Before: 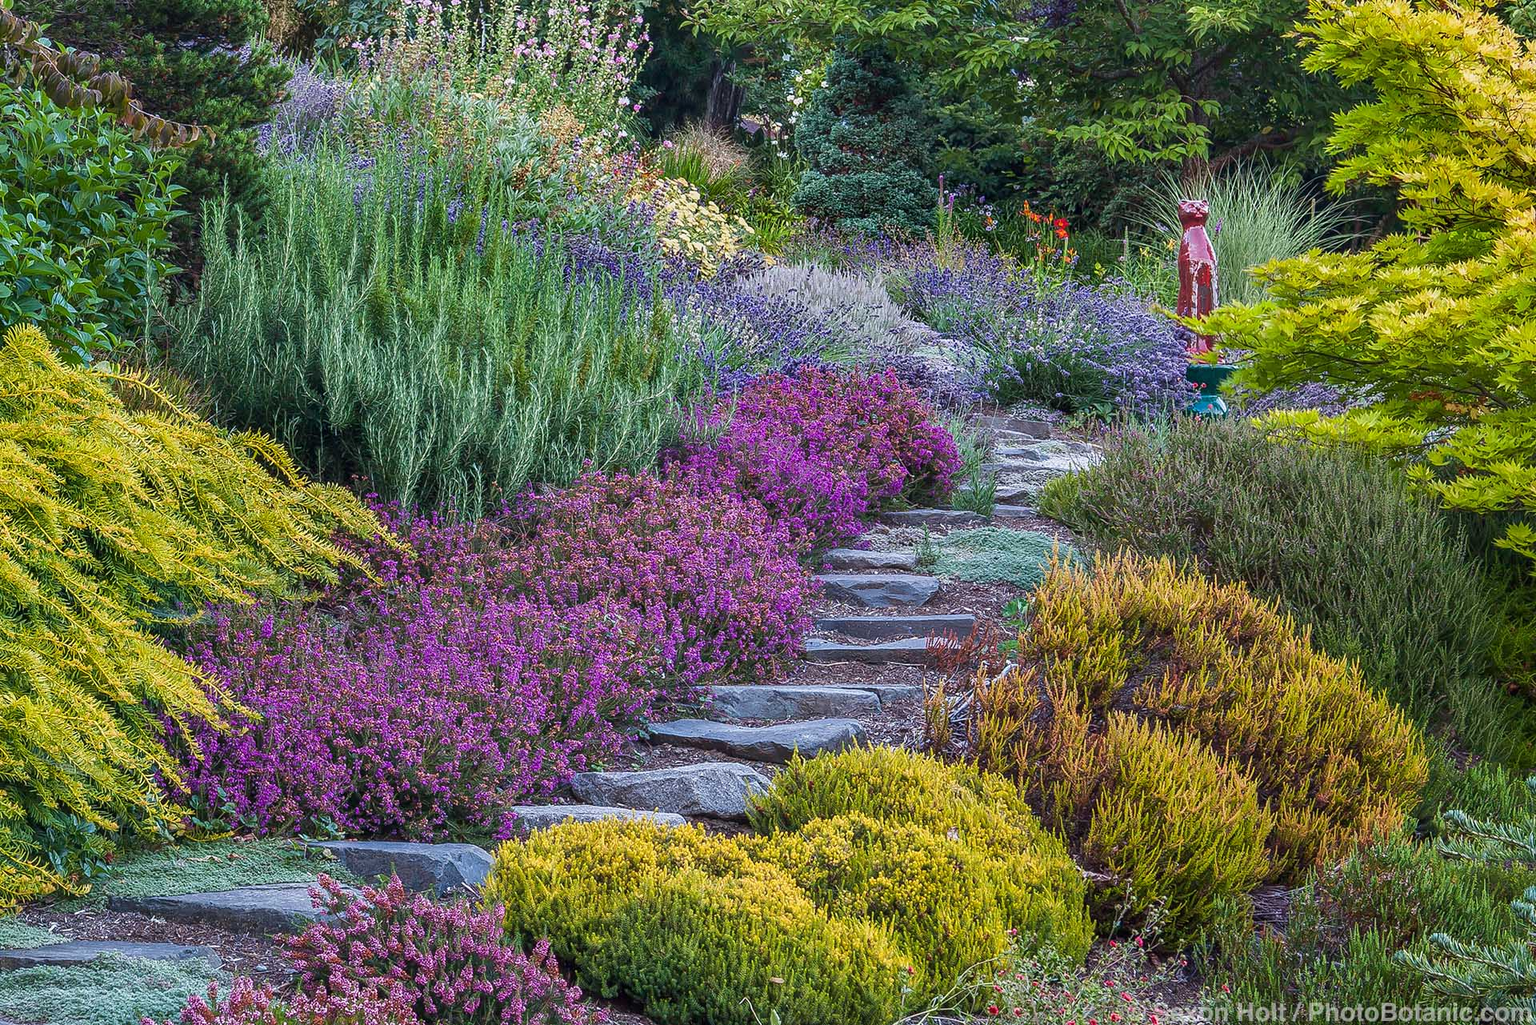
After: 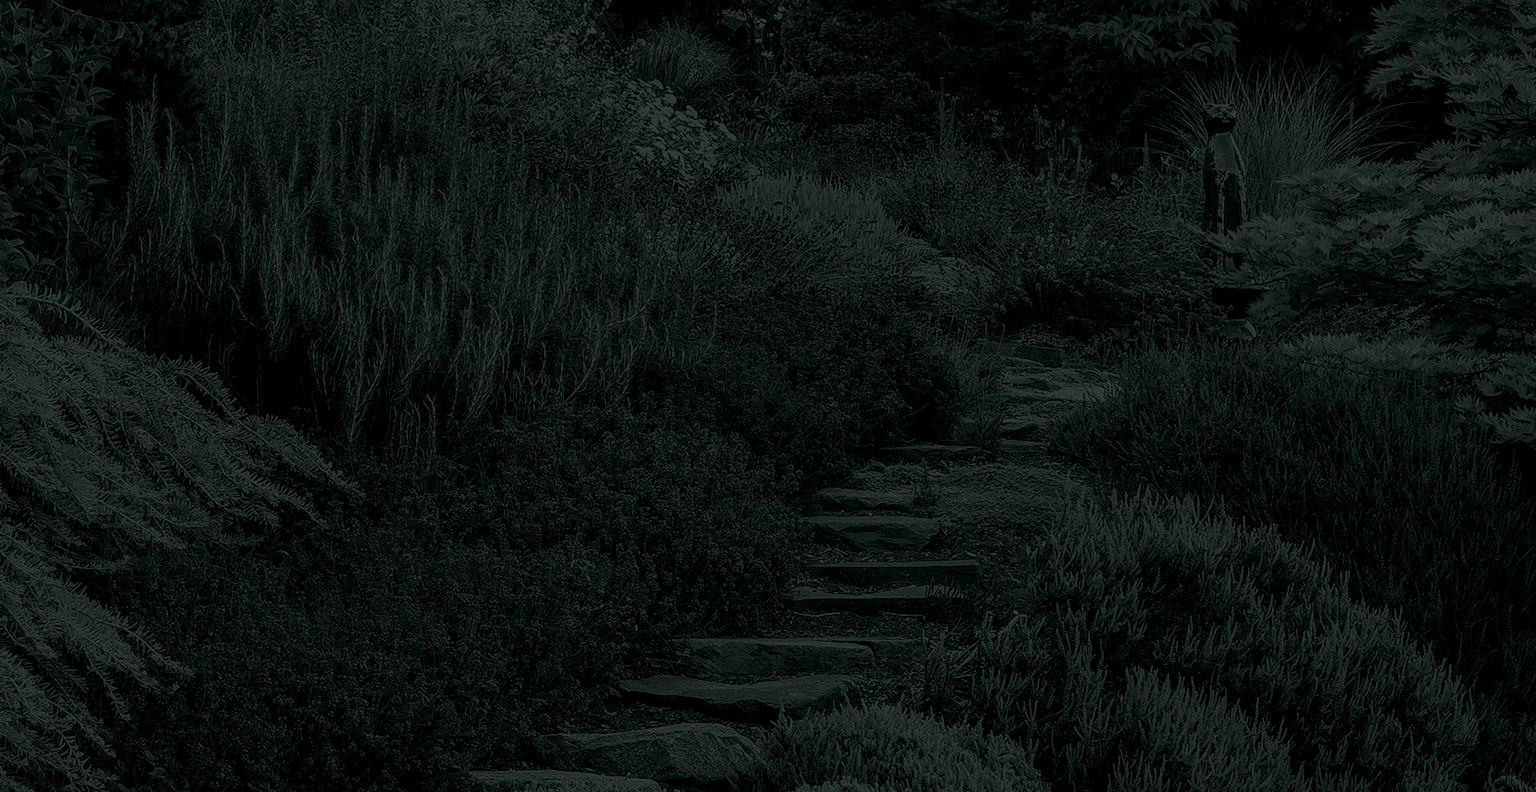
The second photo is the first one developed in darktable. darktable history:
colorize: hue 90°, saturation 19%, lightness 1.59%, version 1
exposure: black level correction -0.016, exposure -1.018 EV, compensate highlight preservation false
crop: left 5.596%, top 10.314%, right 3.534%, bottom 19.395%
